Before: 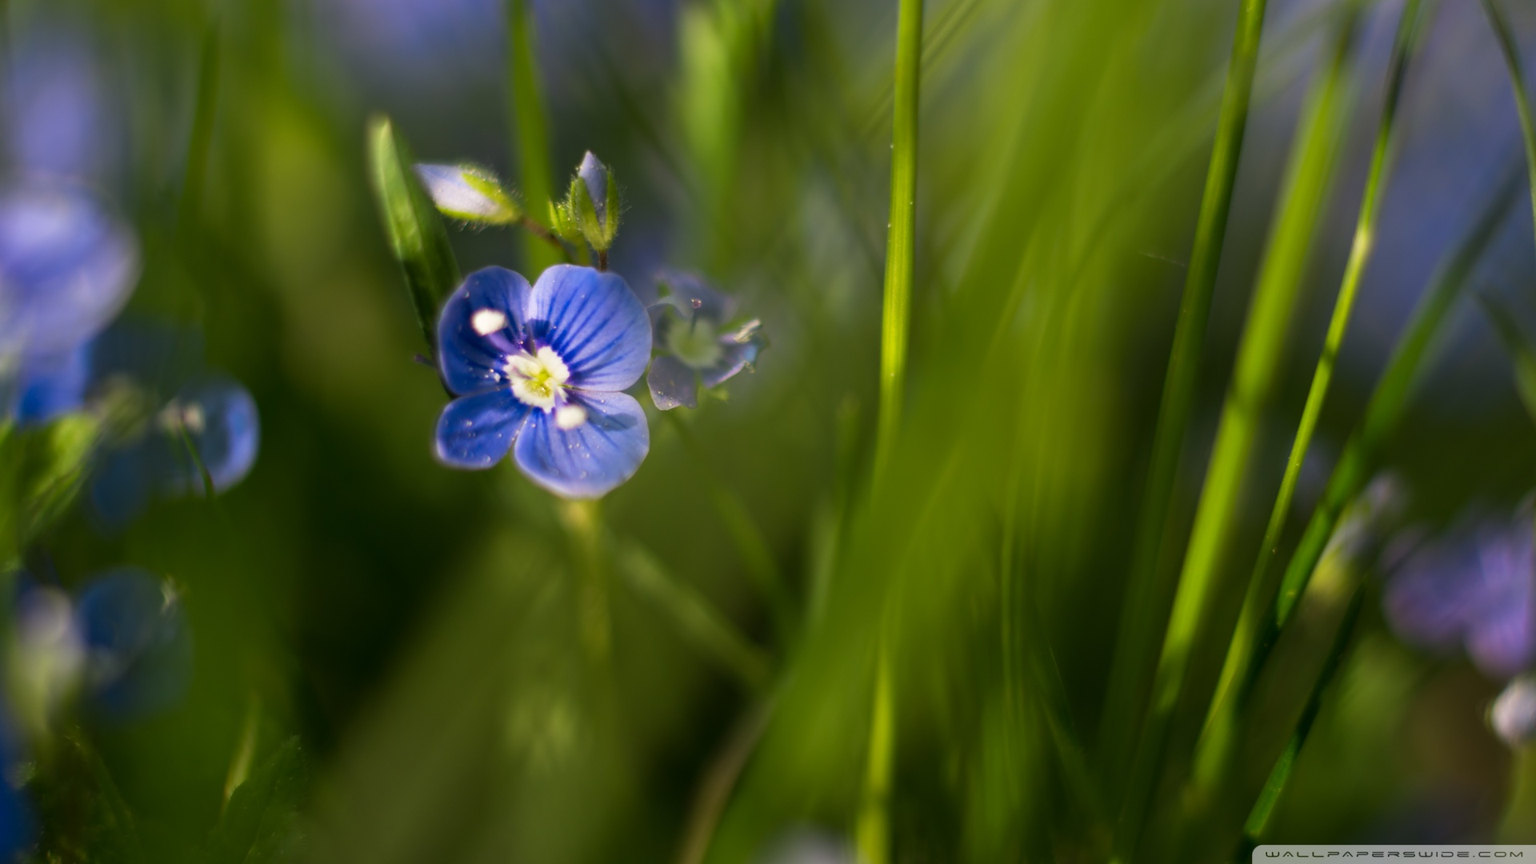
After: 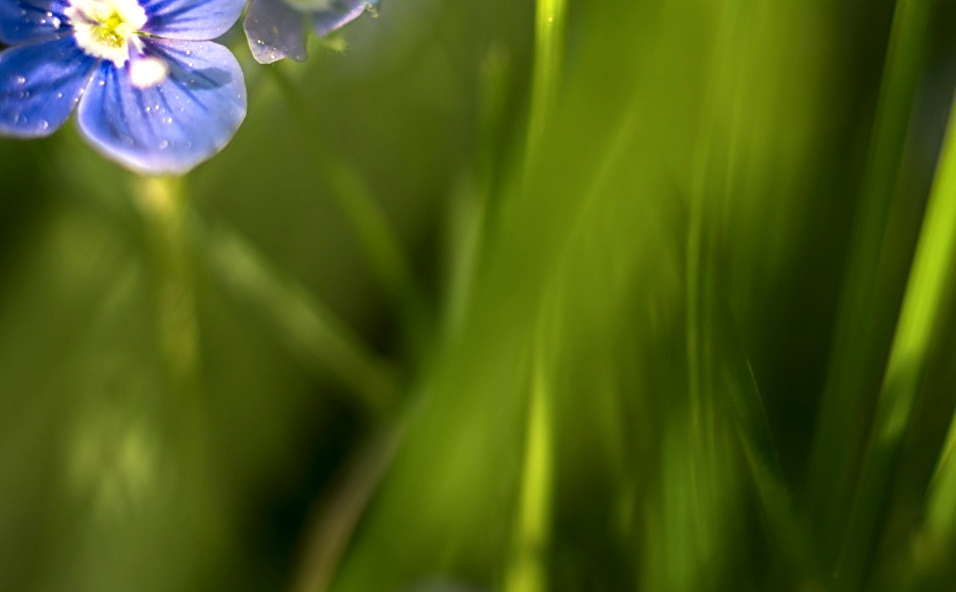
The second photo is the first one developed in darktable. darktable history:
exposure: exposure 0.441 EV, compensate highlight preservation false
local contrast: on, module defaults
sharpen: on, module defaults
crop: left 29.447%, top 41.619%, right 20.752%, bottom 3.483%
